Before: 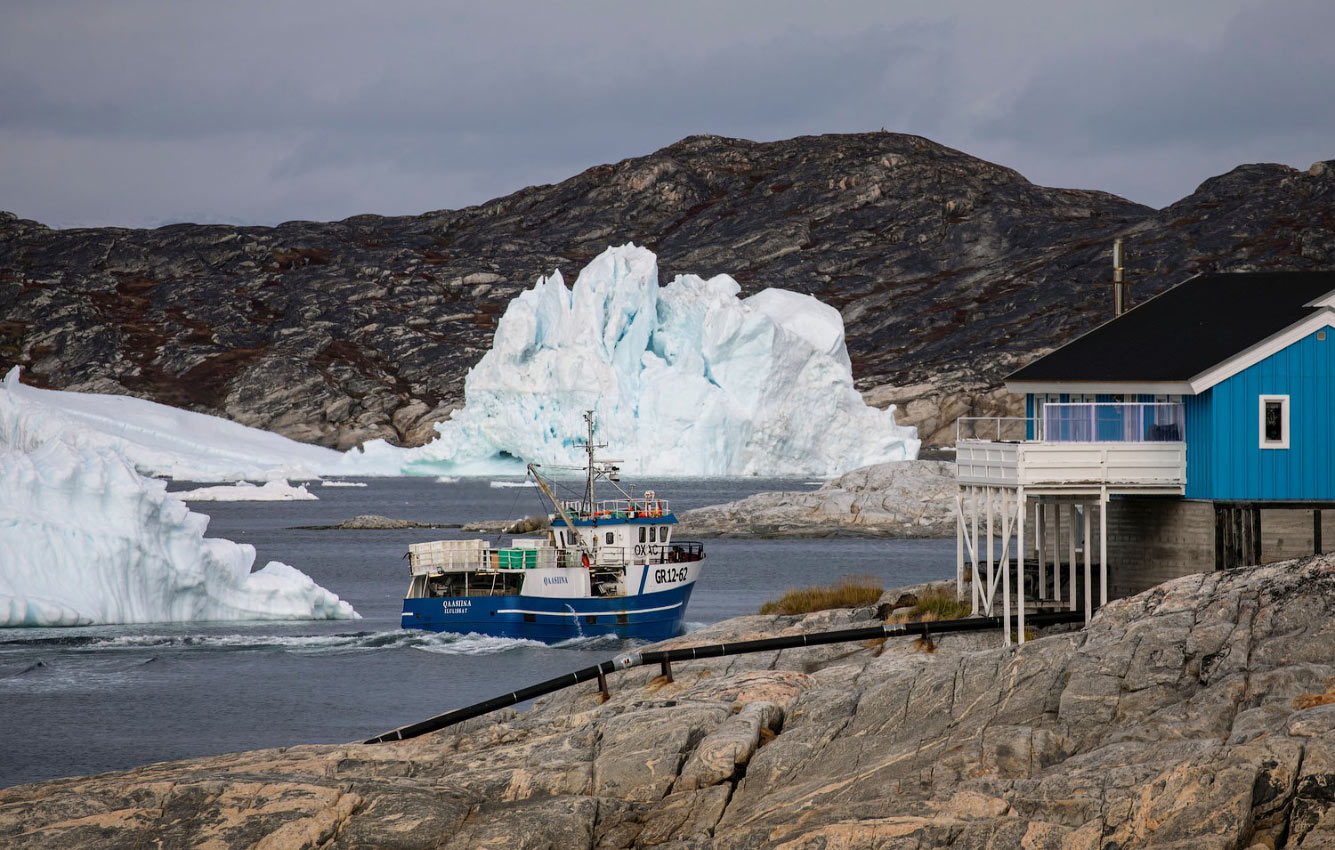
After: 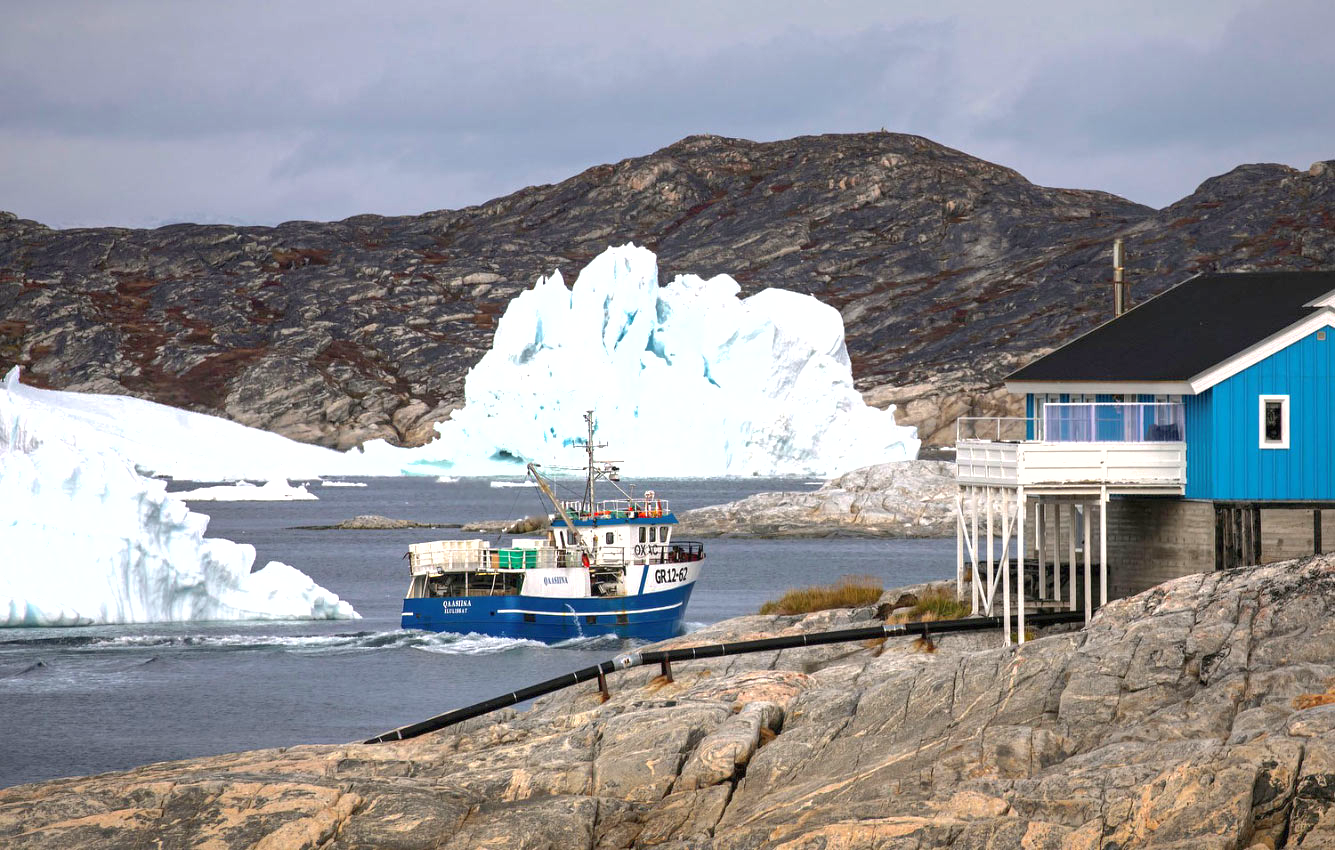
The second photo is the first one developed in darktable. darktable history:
shadows and highlights: on, module defaults
exposure: black level correction 0, exposure 0.954 EV, compensate highlight preservation false
